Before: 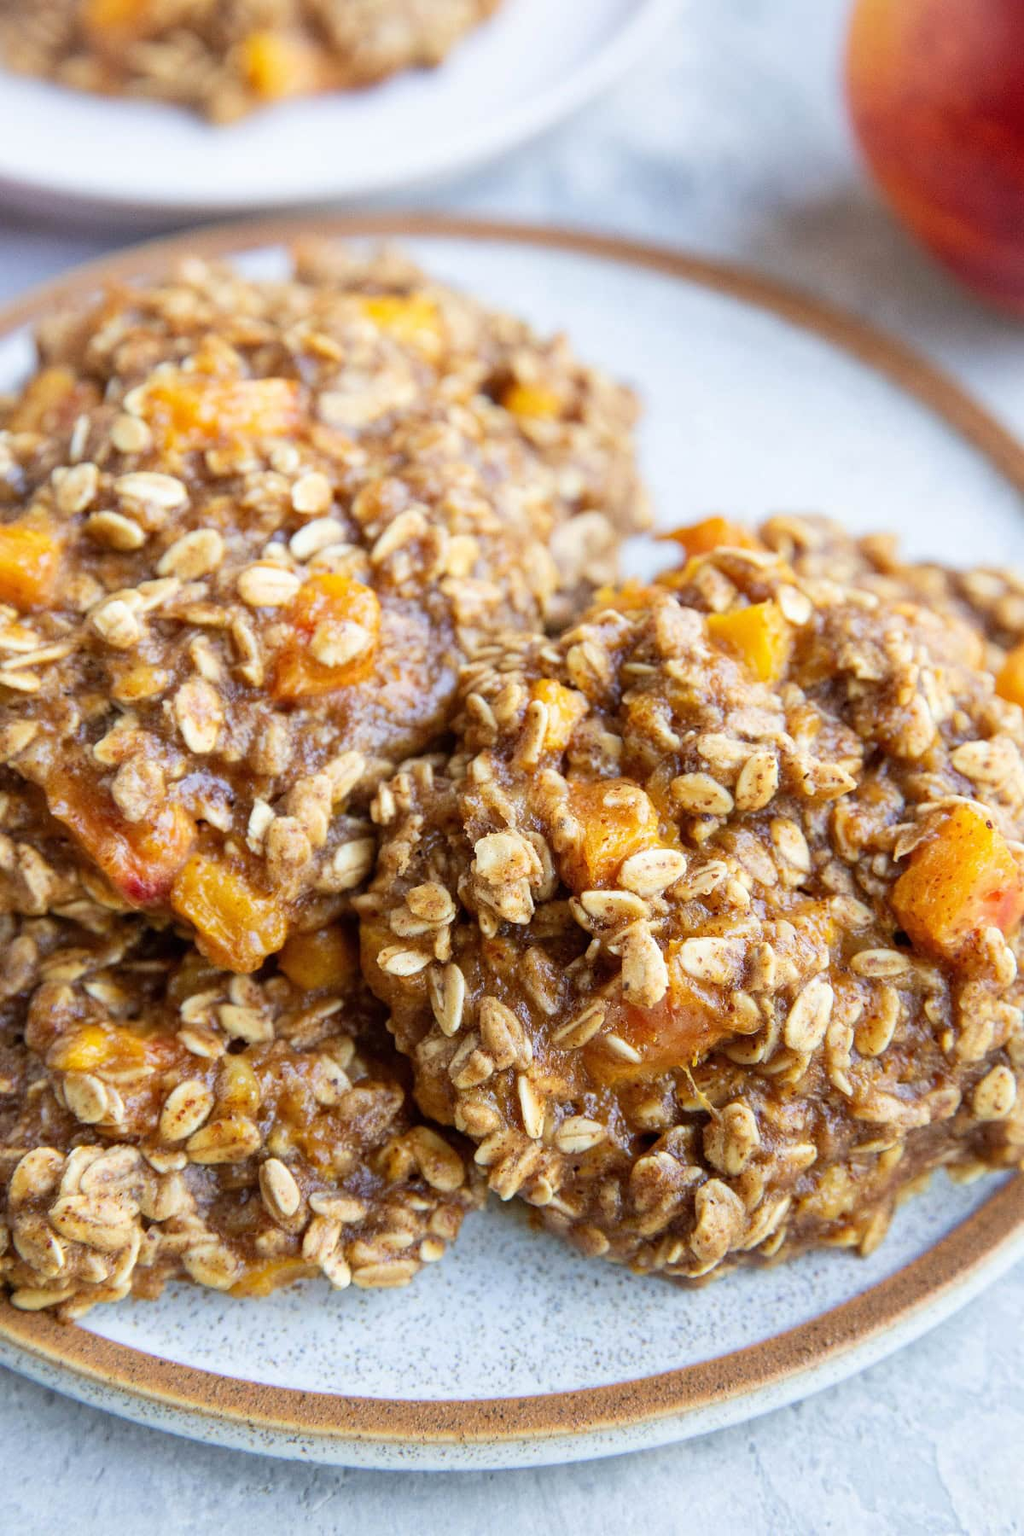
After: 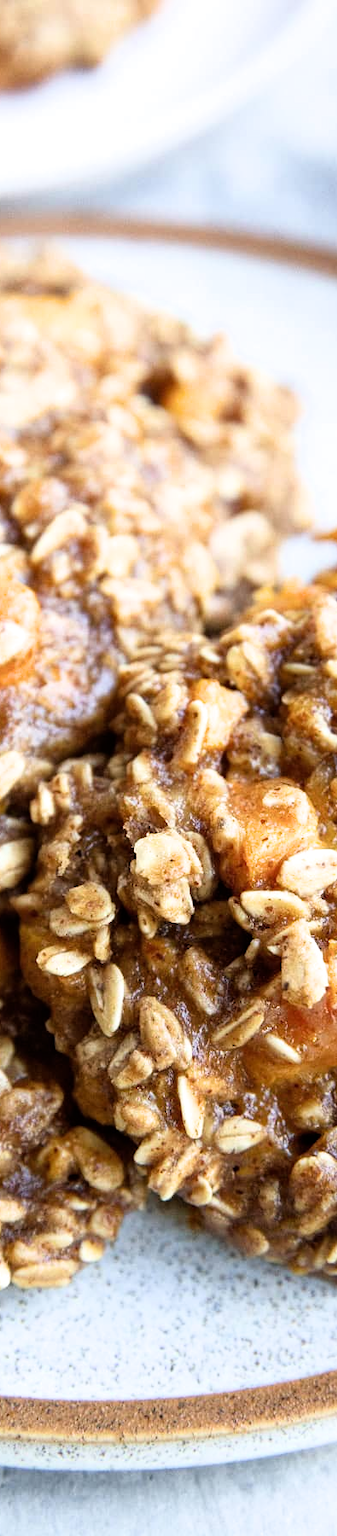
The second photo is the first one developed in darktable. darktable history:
crop: left 33.297%, right 33.735%
filmic rgb: black relative exposure -9.12 EV, white relative exposure 2.3 EV, hardness 7.43
